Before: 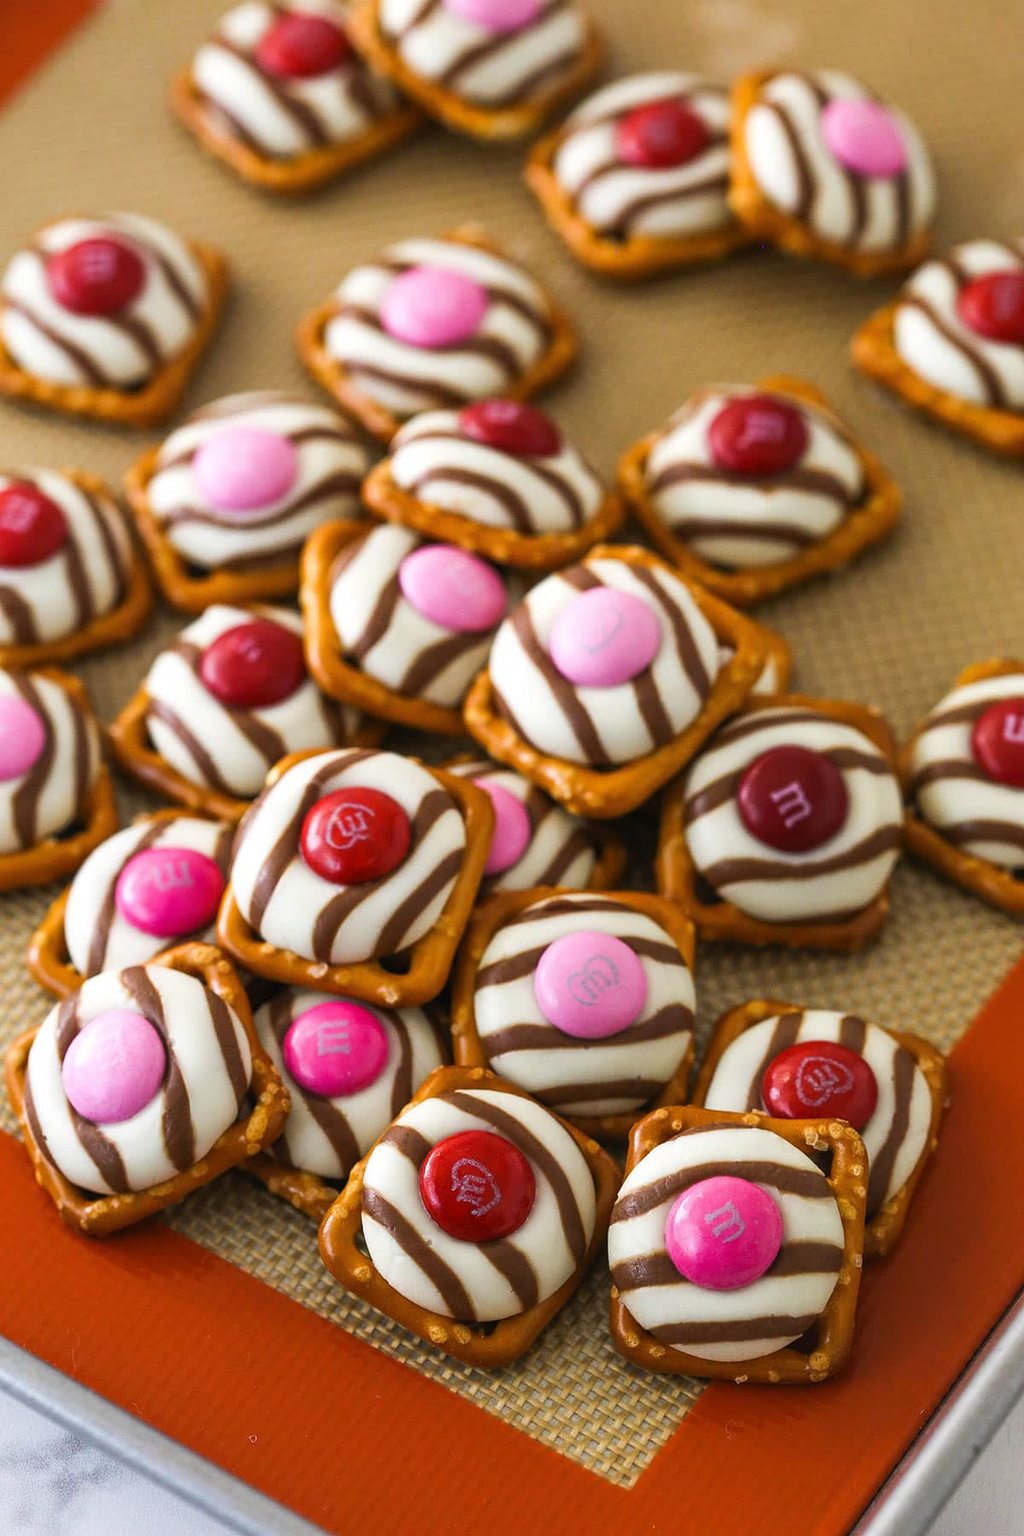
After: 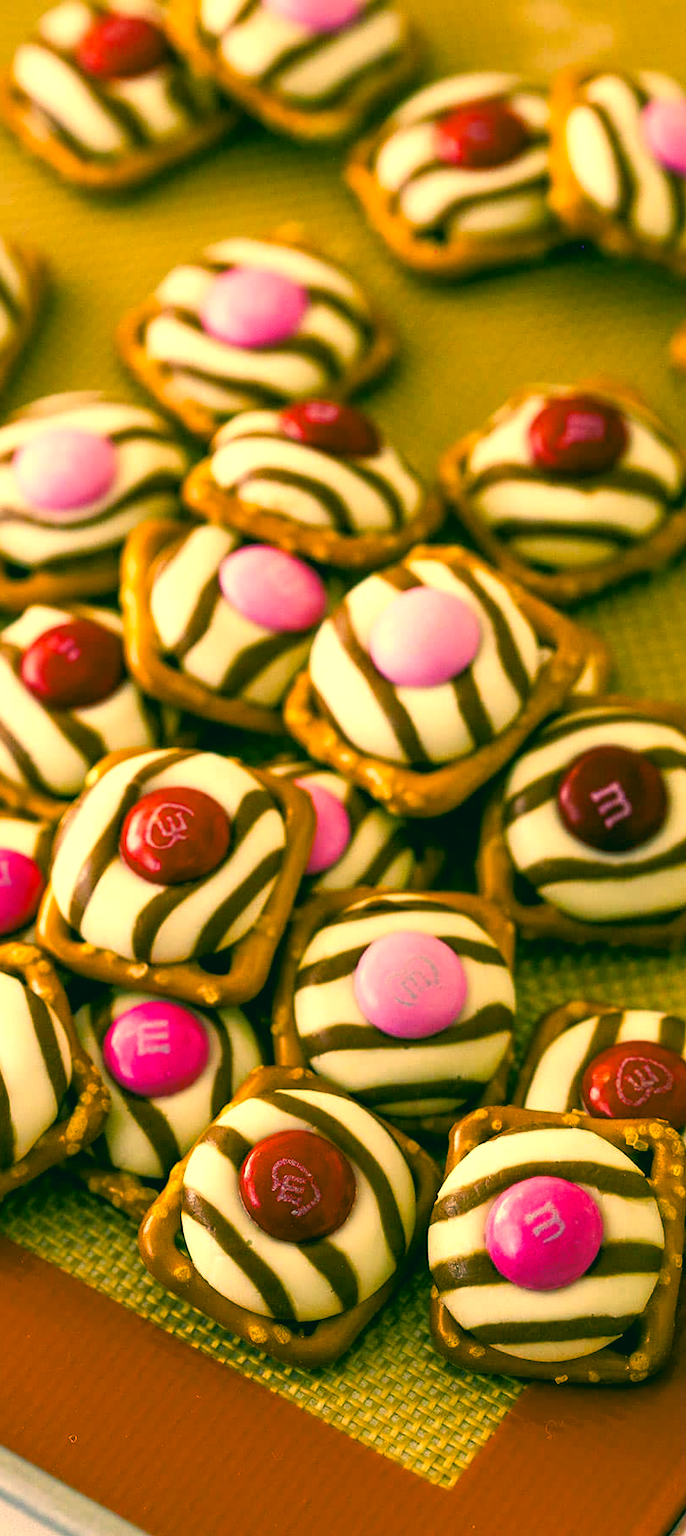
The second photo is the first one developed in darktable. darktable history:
color balance rgb: highlights gain › chroma 4.544%, highlights gain › hue 30.18°, global offset › luminance -0.478%, perceptual saturation grading › global saturation 26.545%, perceptual saturation grading › highlights -27.641%, perceptual saturation grading › mid-tones 15.742%, perceptual saturation grading › shadows 34.191%, perceptual brilliance grading › global brilliance 11.643%, global vibrance 20%
crop and rotate: left 17.588%, right 15.266%
color correction: highlights a* 1.9, highlights b* 34.01, shadows a* -37.27, shadows b* -5.88
